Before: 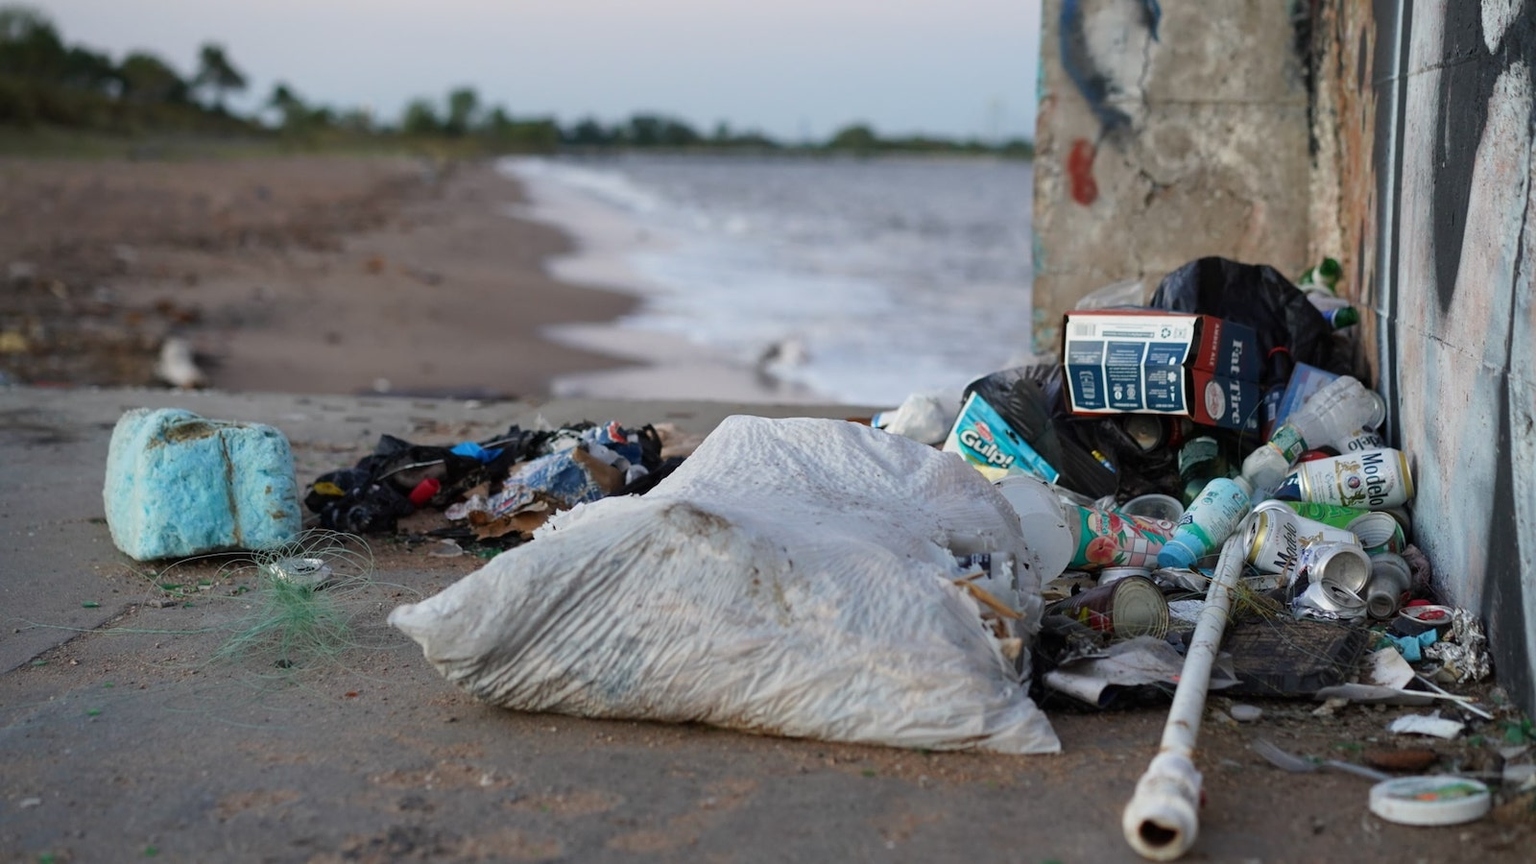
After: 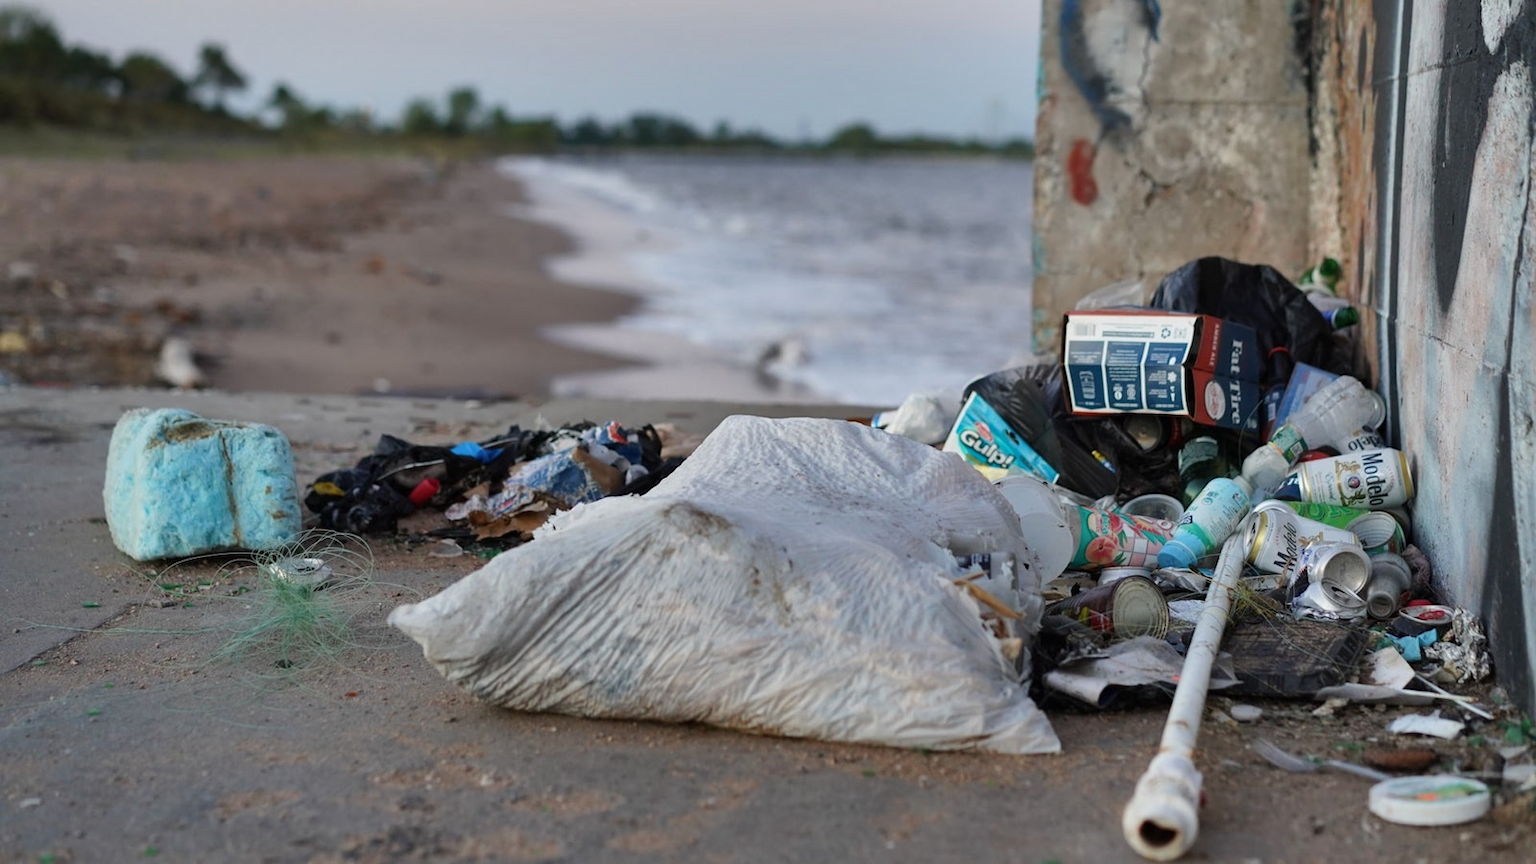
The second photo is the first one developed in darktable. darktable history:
shadows and highlights: shadows 74.52, highlights -60.9, soften with gaussian
